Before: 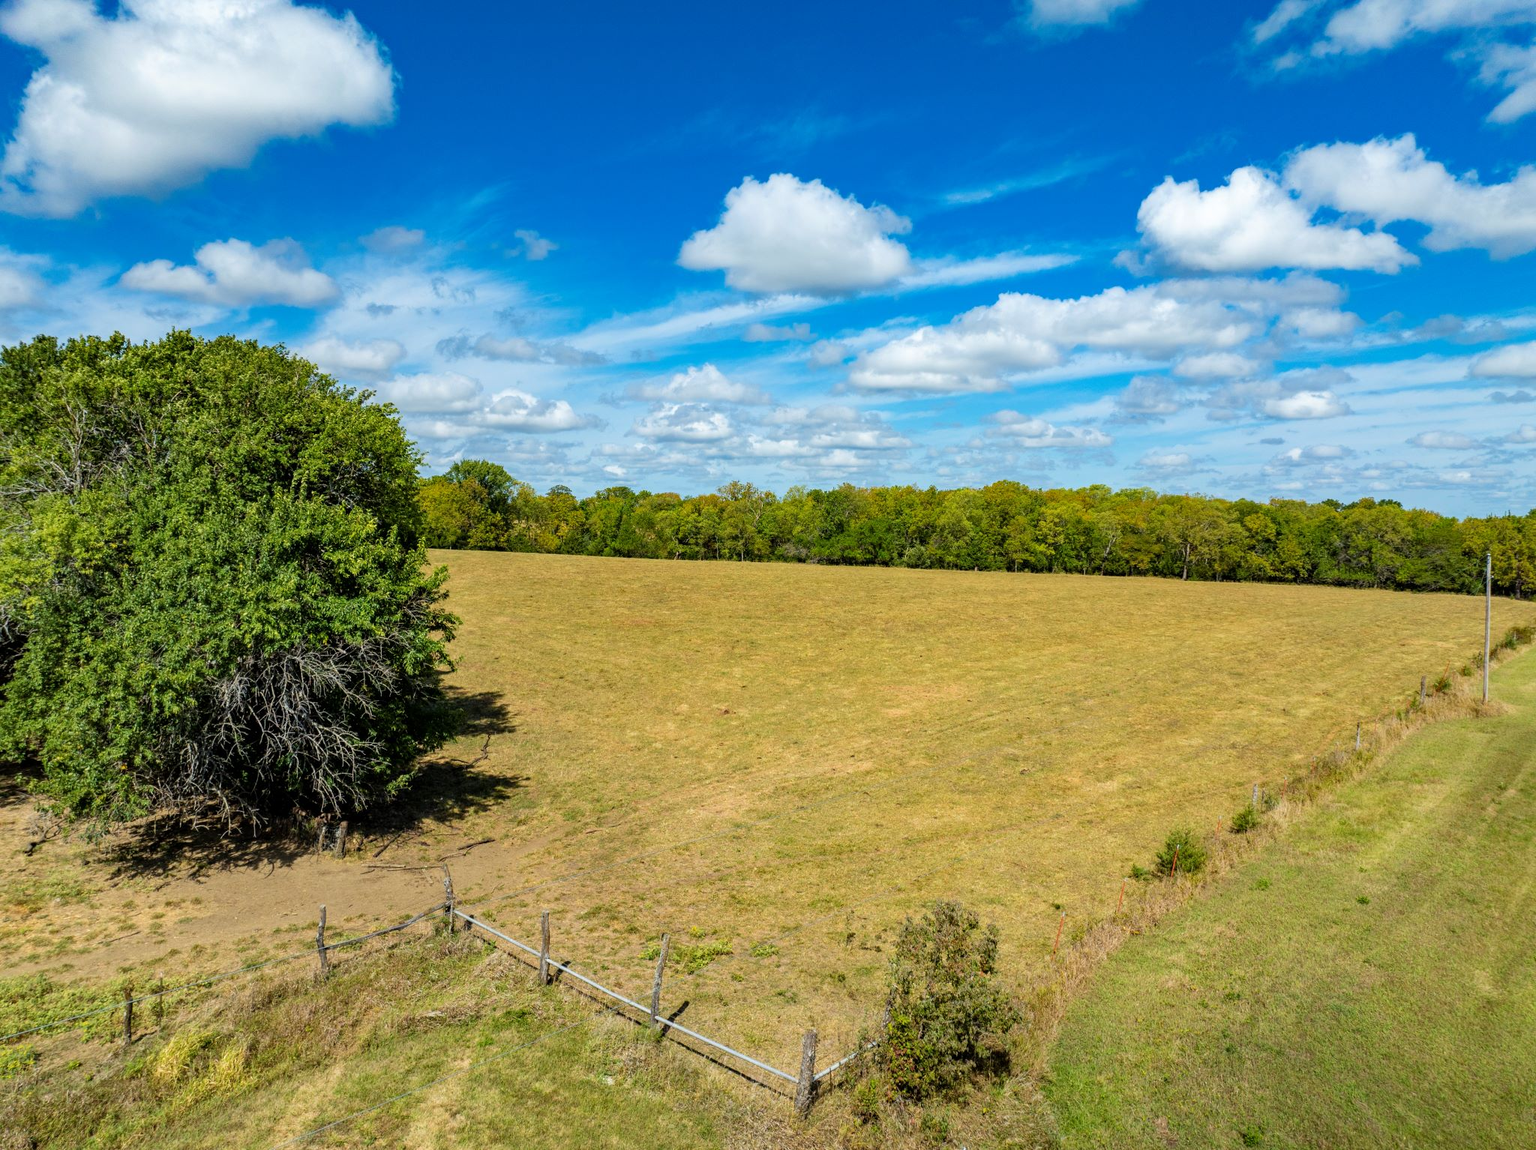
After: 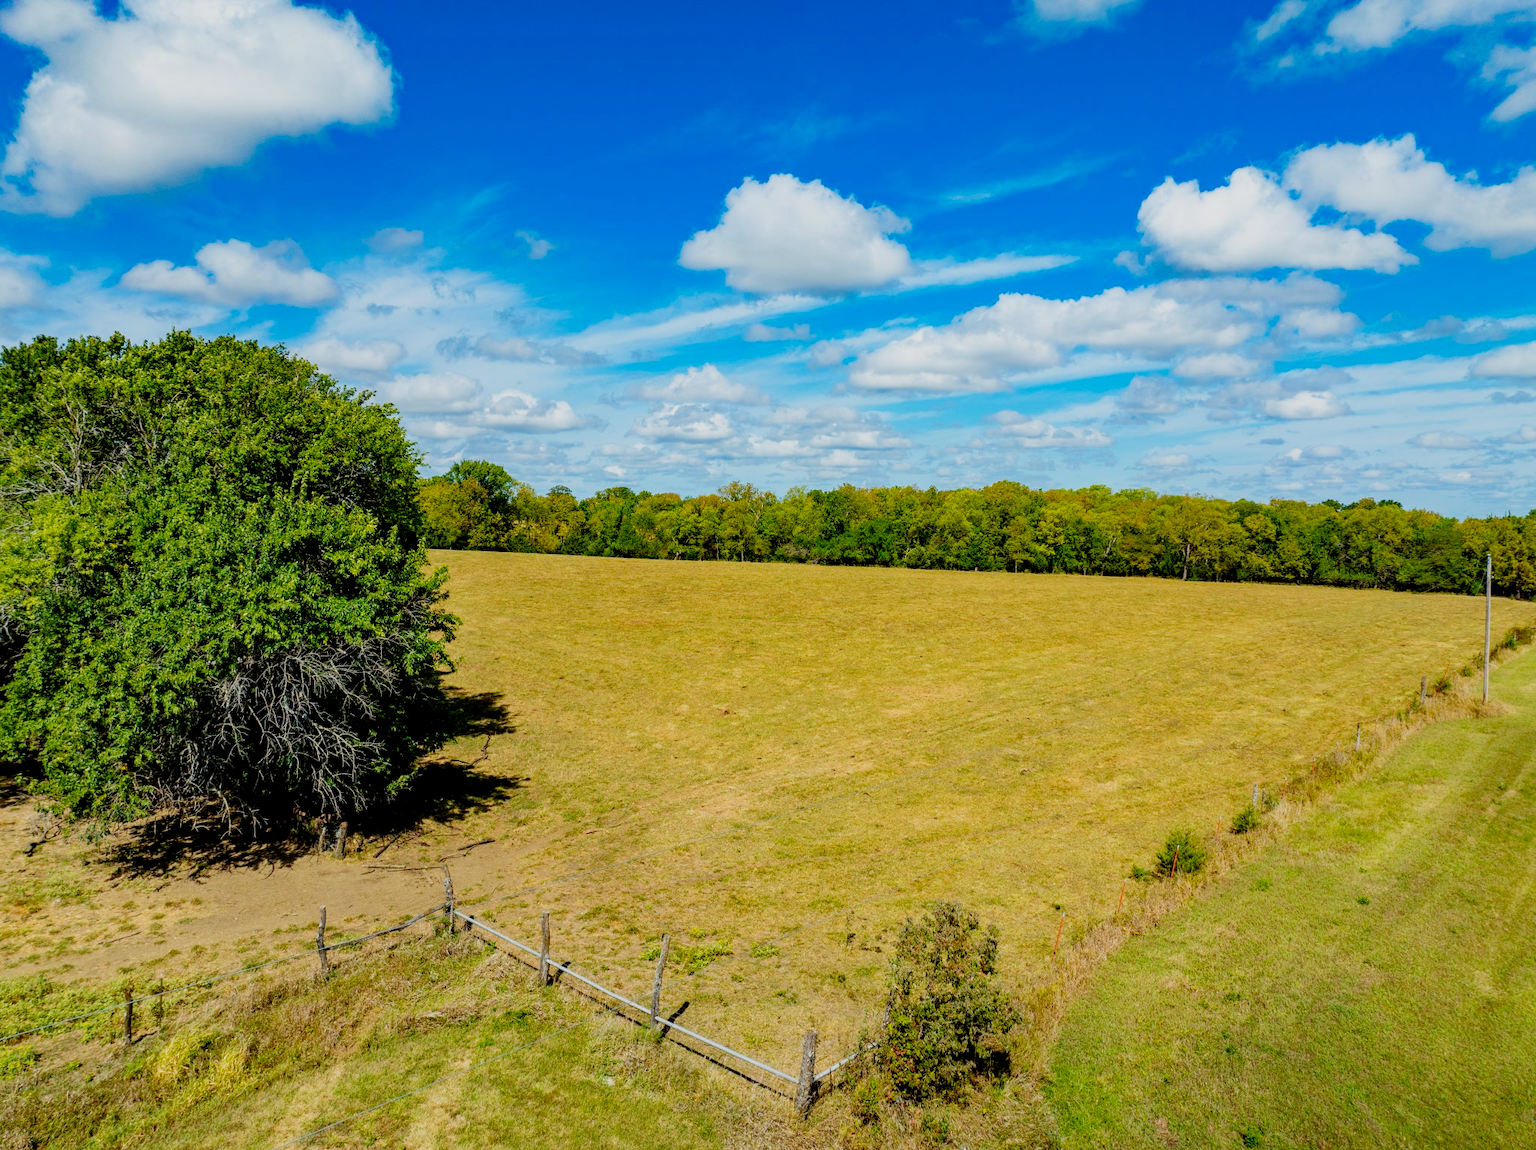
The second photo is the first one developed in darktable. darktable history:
filmic rgb: black relative exposure -7.71 EV, white relative exposure 4.46 EV, threshold 5.94 EV, target black luminance 0%, hardness 3.75, latitude 50.58%, contrast 1.078, highlights saturation mix 9.57%, shadows ↔ highlights balance -0.226%, preserve chrominance no, color science v4 (2020), type of noise poissonian, enable highlight reconstruction true
